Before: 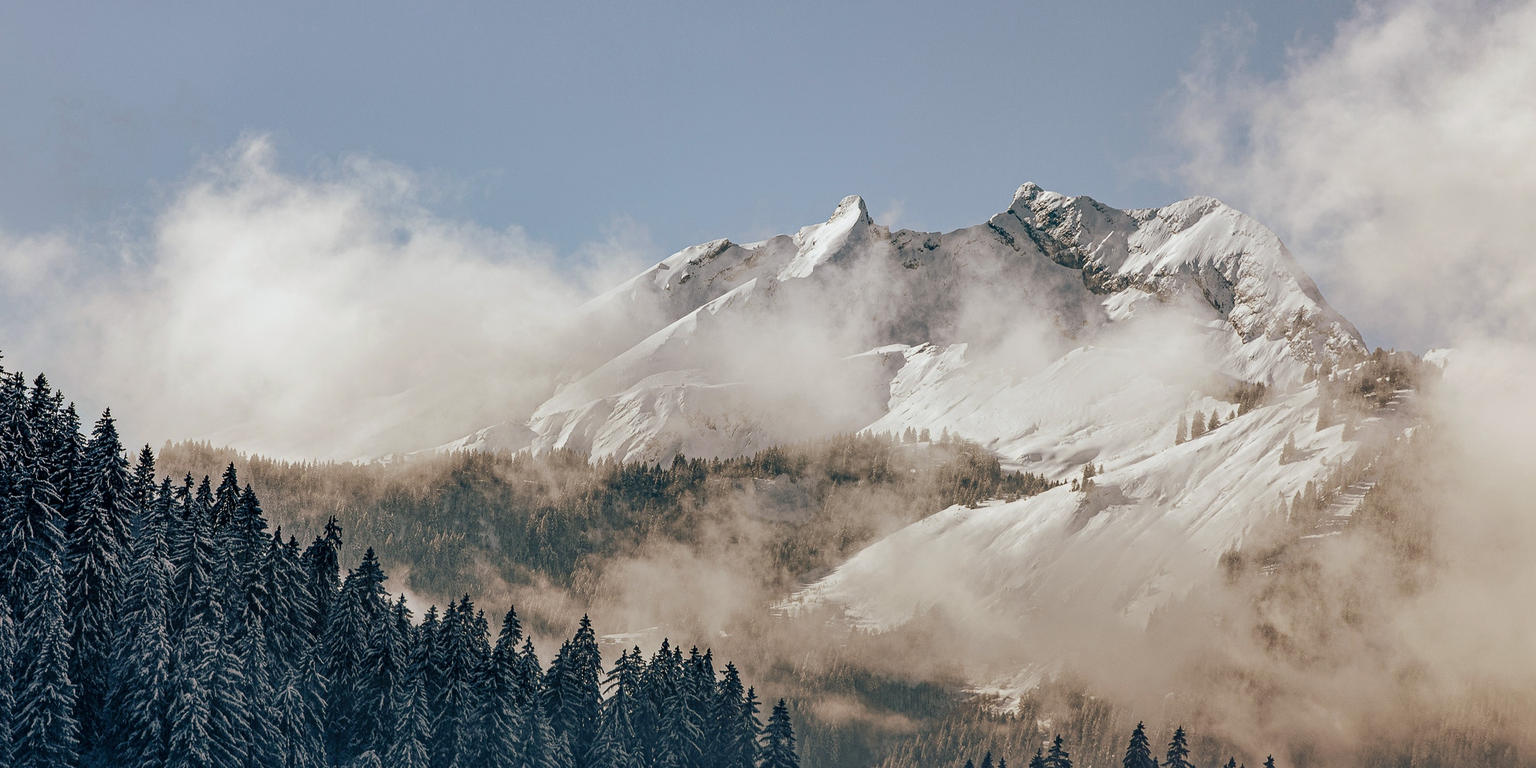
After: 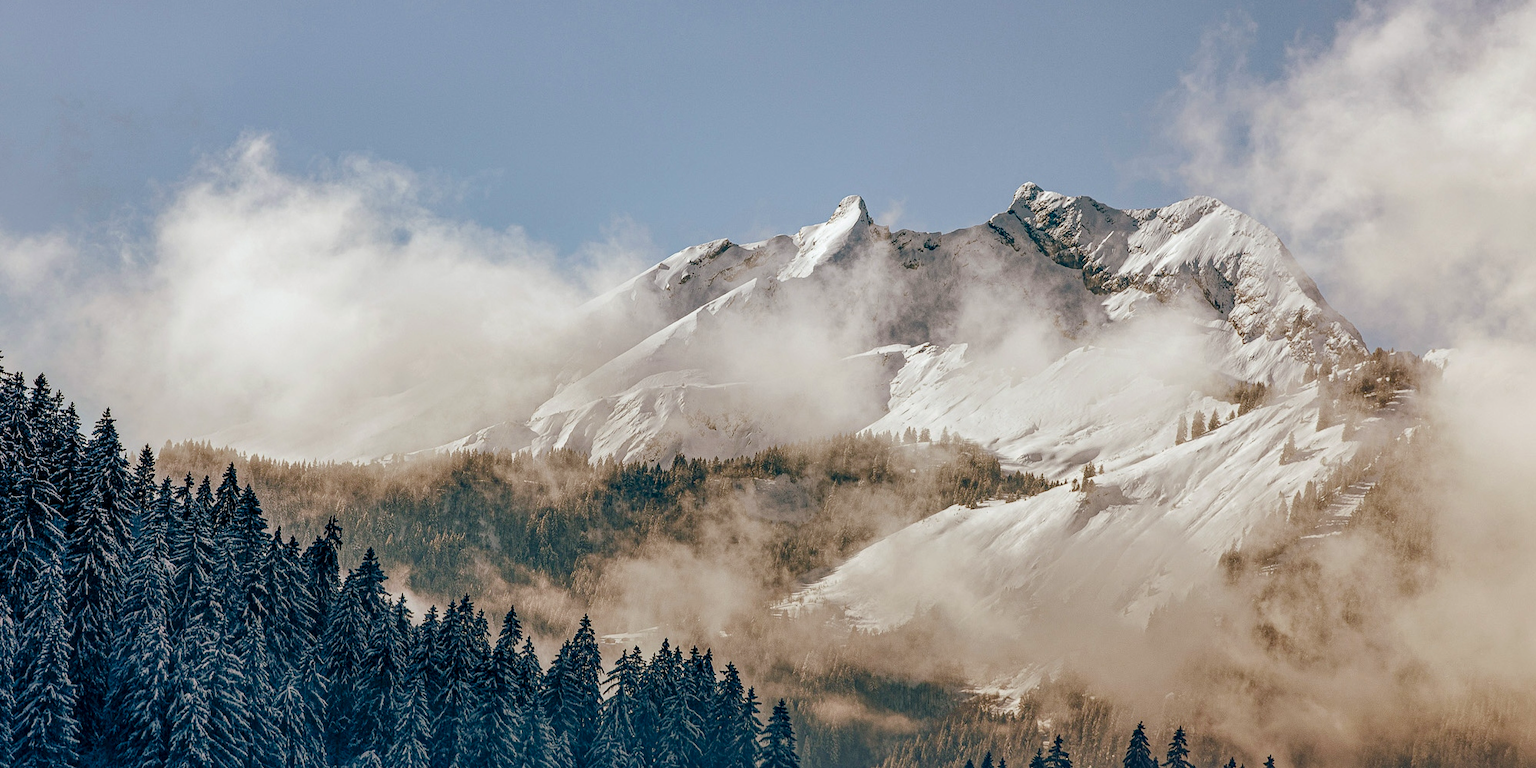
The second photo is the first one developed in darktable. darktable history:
color balance rgb: perceptual saturation grading › global saturation 20%, perceptual saturation grading › highlights -25.669%, perceptual saturation grading › shadows 50.298%, global vibrance 20%
local contrast: on, module defaults
